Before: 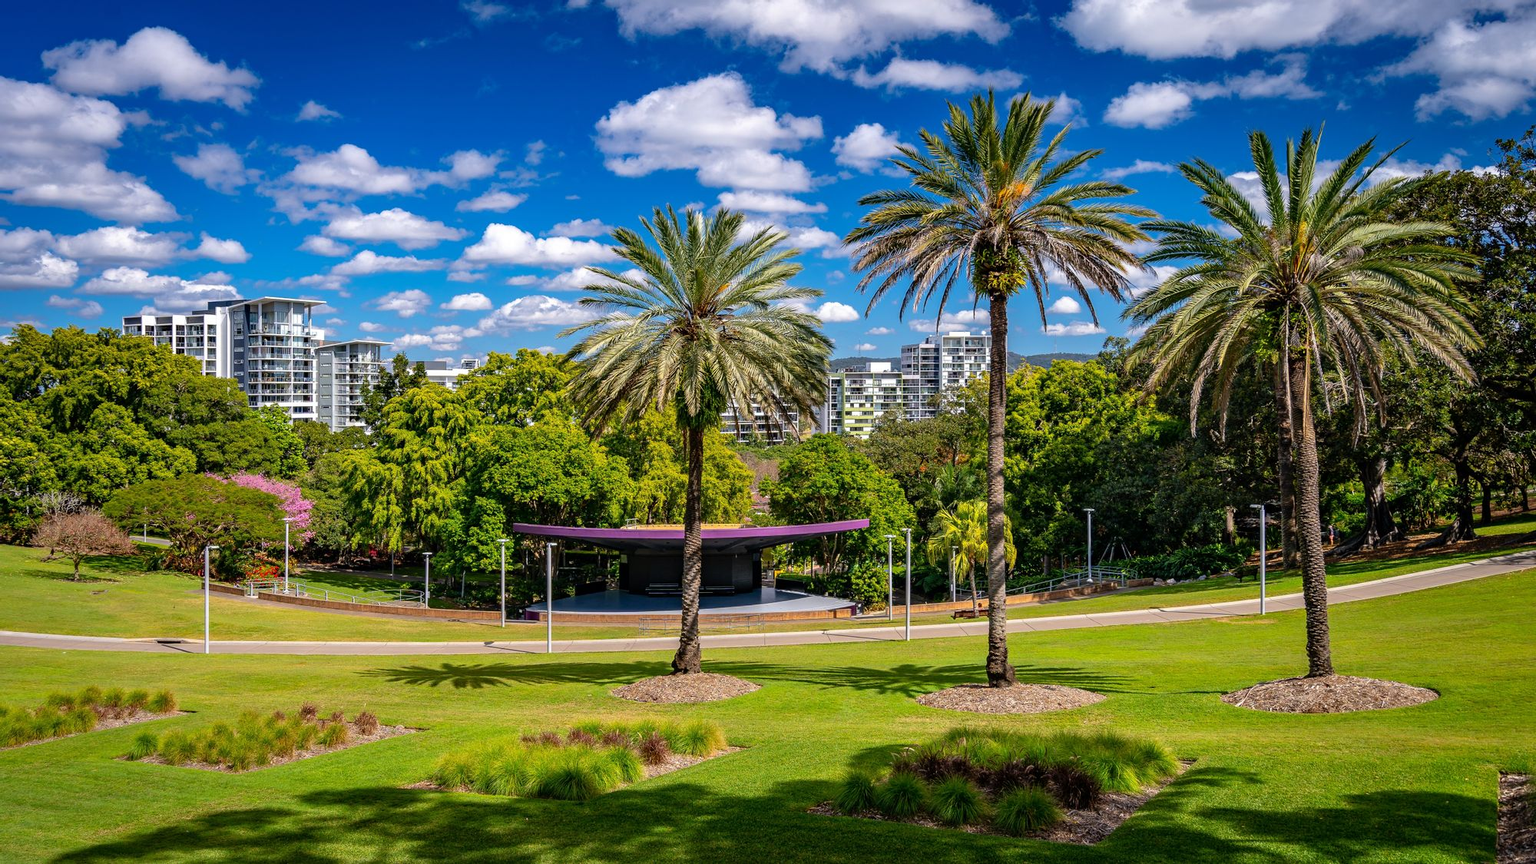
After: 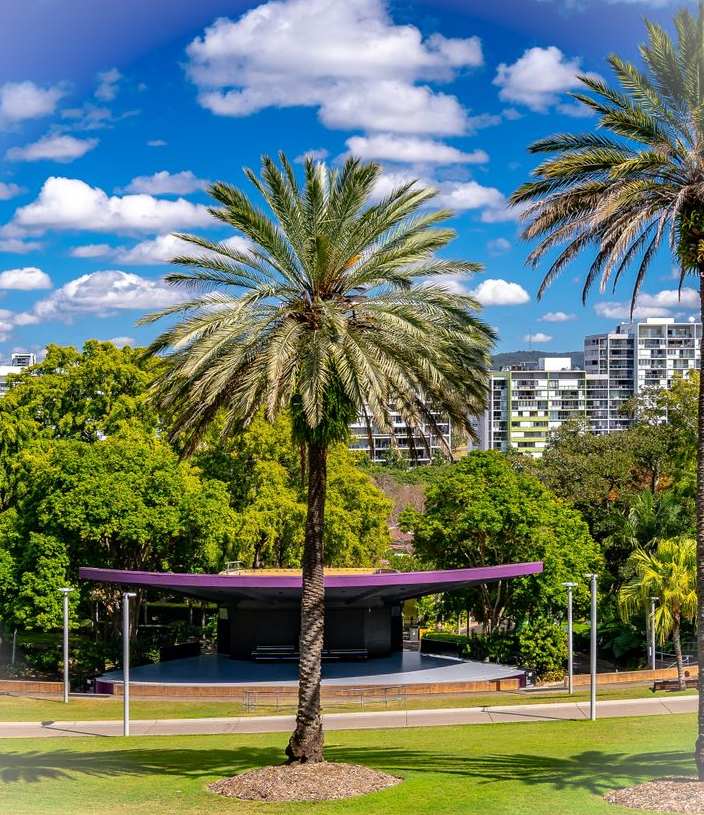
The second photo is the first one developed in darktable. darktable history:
vignetting: fall-off start 100%, brightness 0.3, saturation 0
crop and rotate: left 29.476%, top 10.214%, right 35.32%, bottom 17.333%
